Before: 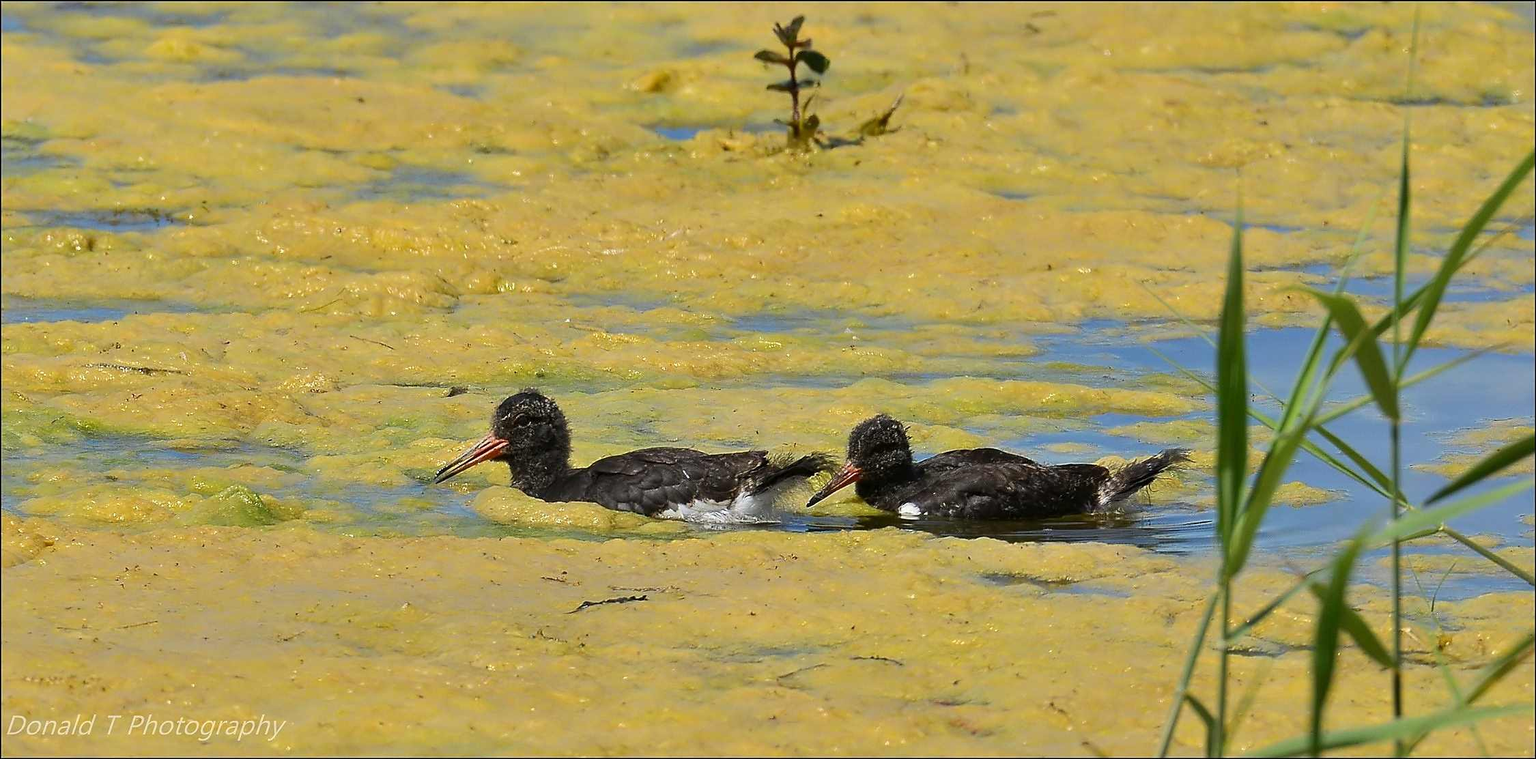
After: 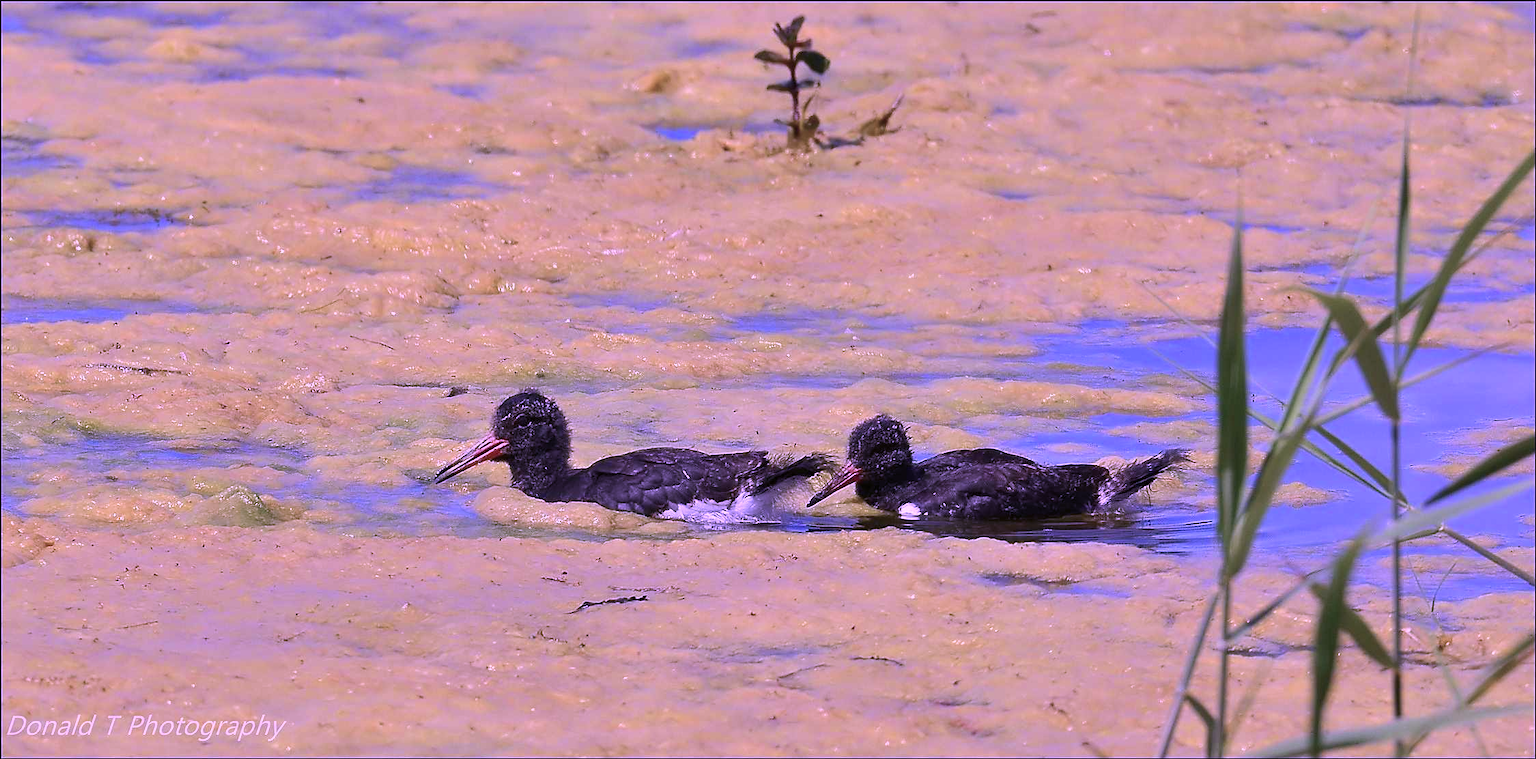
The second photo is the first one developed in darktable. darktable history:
color calibration: illuminant custom, x 0.379, y 0.48, temperature 4474.32 K
